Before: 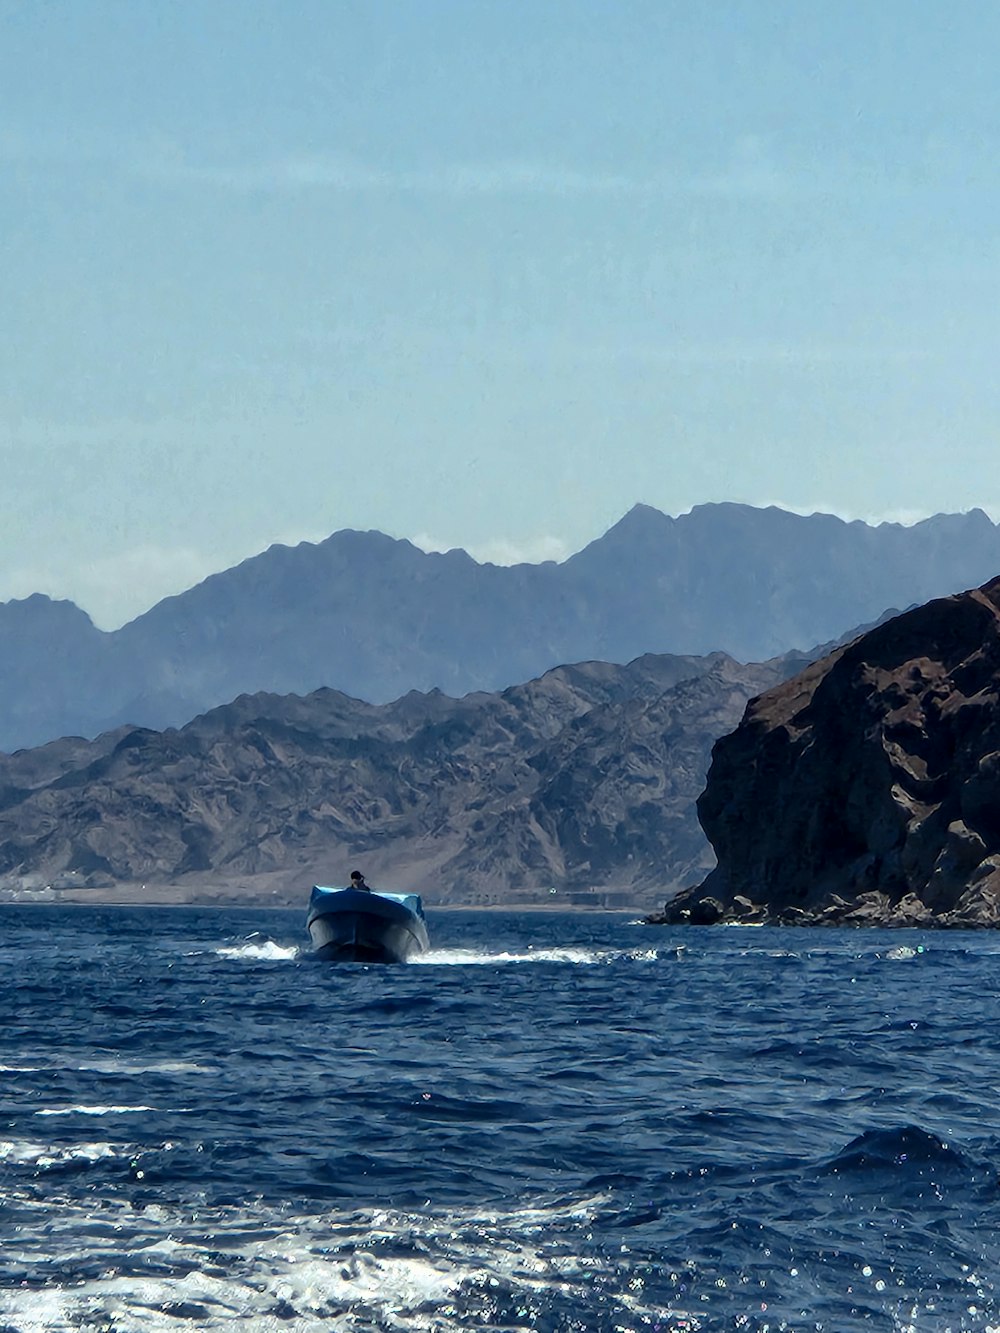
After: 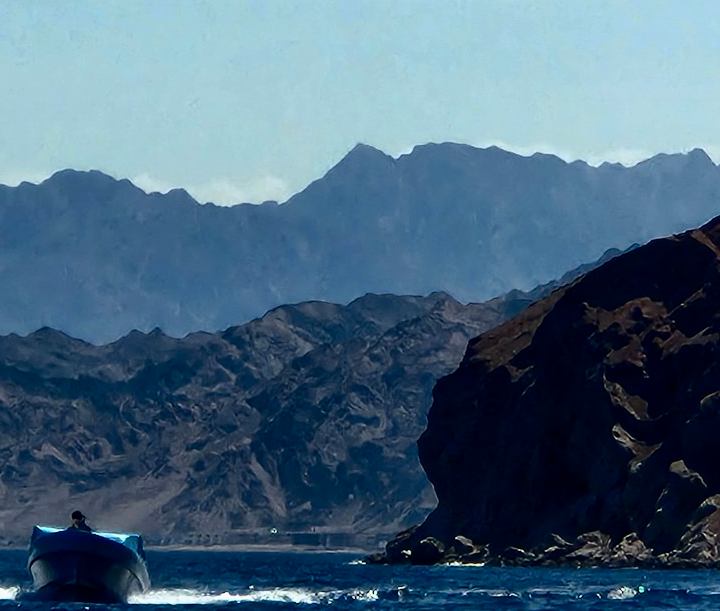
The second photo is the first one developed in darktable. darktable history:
contrast brightness saturation: contrast 0.21, brightness -0.11, saturation 0.21
crop and rotate: left 27.938%, top 27.046%, bottom 27.046%
exposure: exposure -0.072 EV, compensate highlight preservation false
